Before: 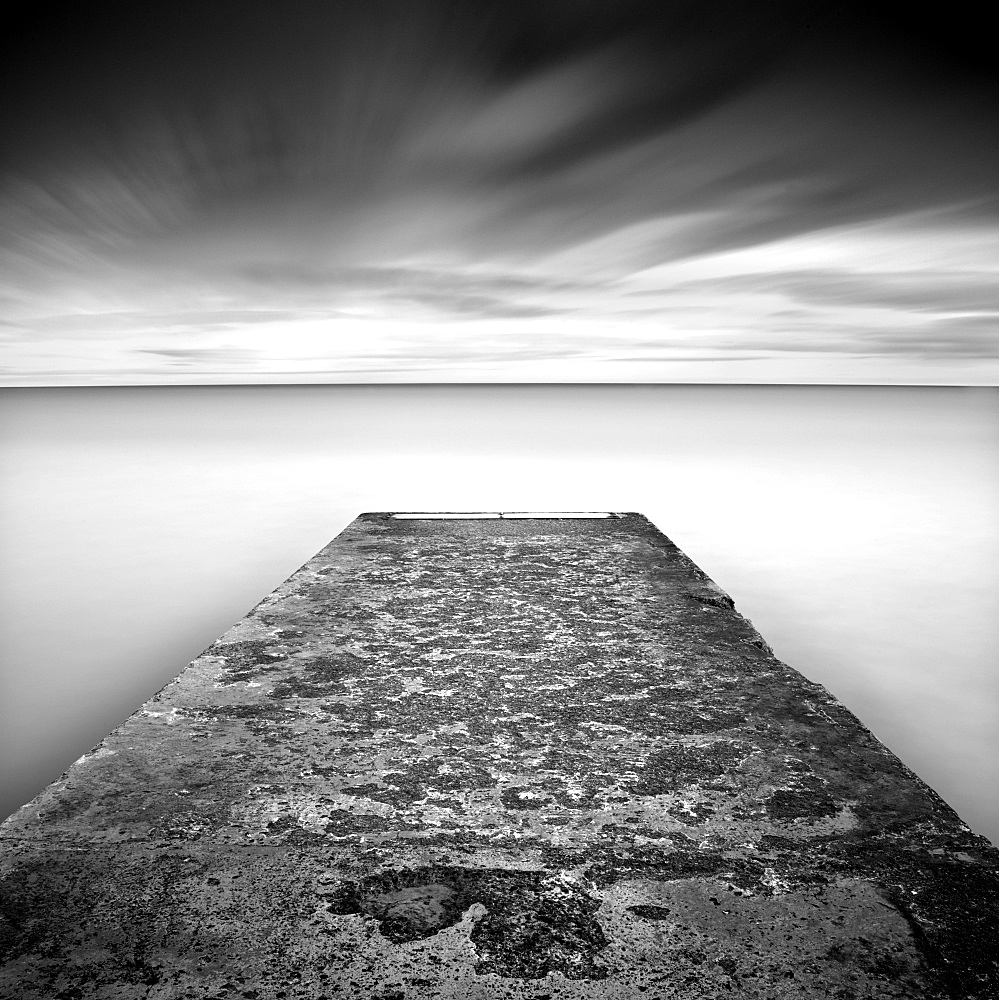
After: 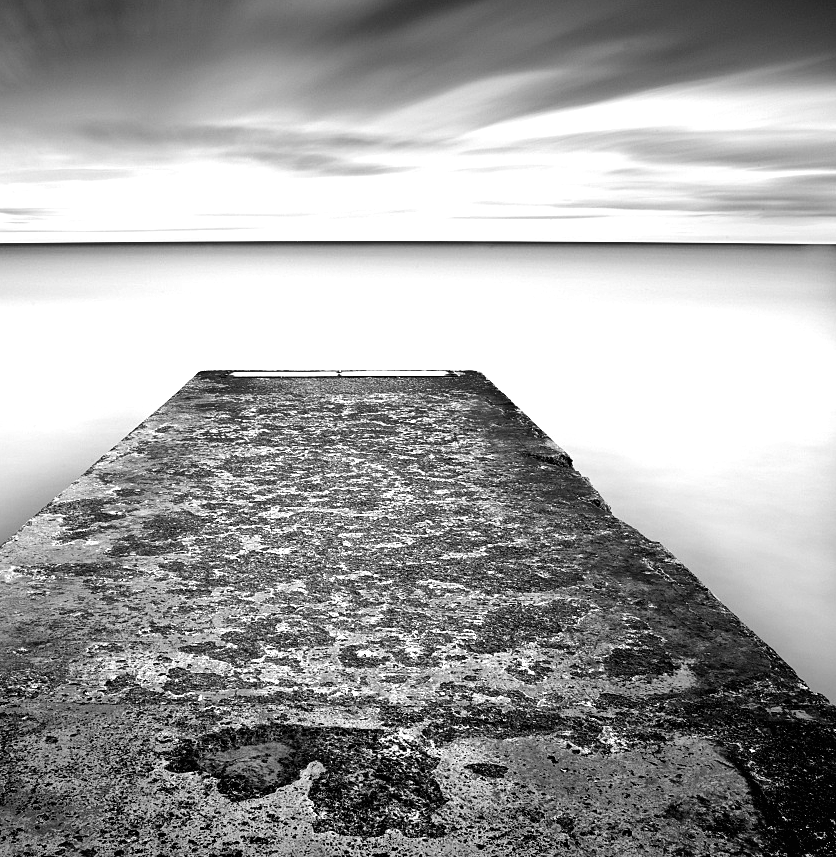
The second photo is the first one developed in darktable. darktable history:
crop: left 16.315%, top 14.246%
contrast brightness saturation: contrast 0.08, saturation 0.02
exposure: black level correction 0, exposure 0.3 EV, compensate highlight preservation false
shadows and highlights: shadows 60, soften with gaussian
